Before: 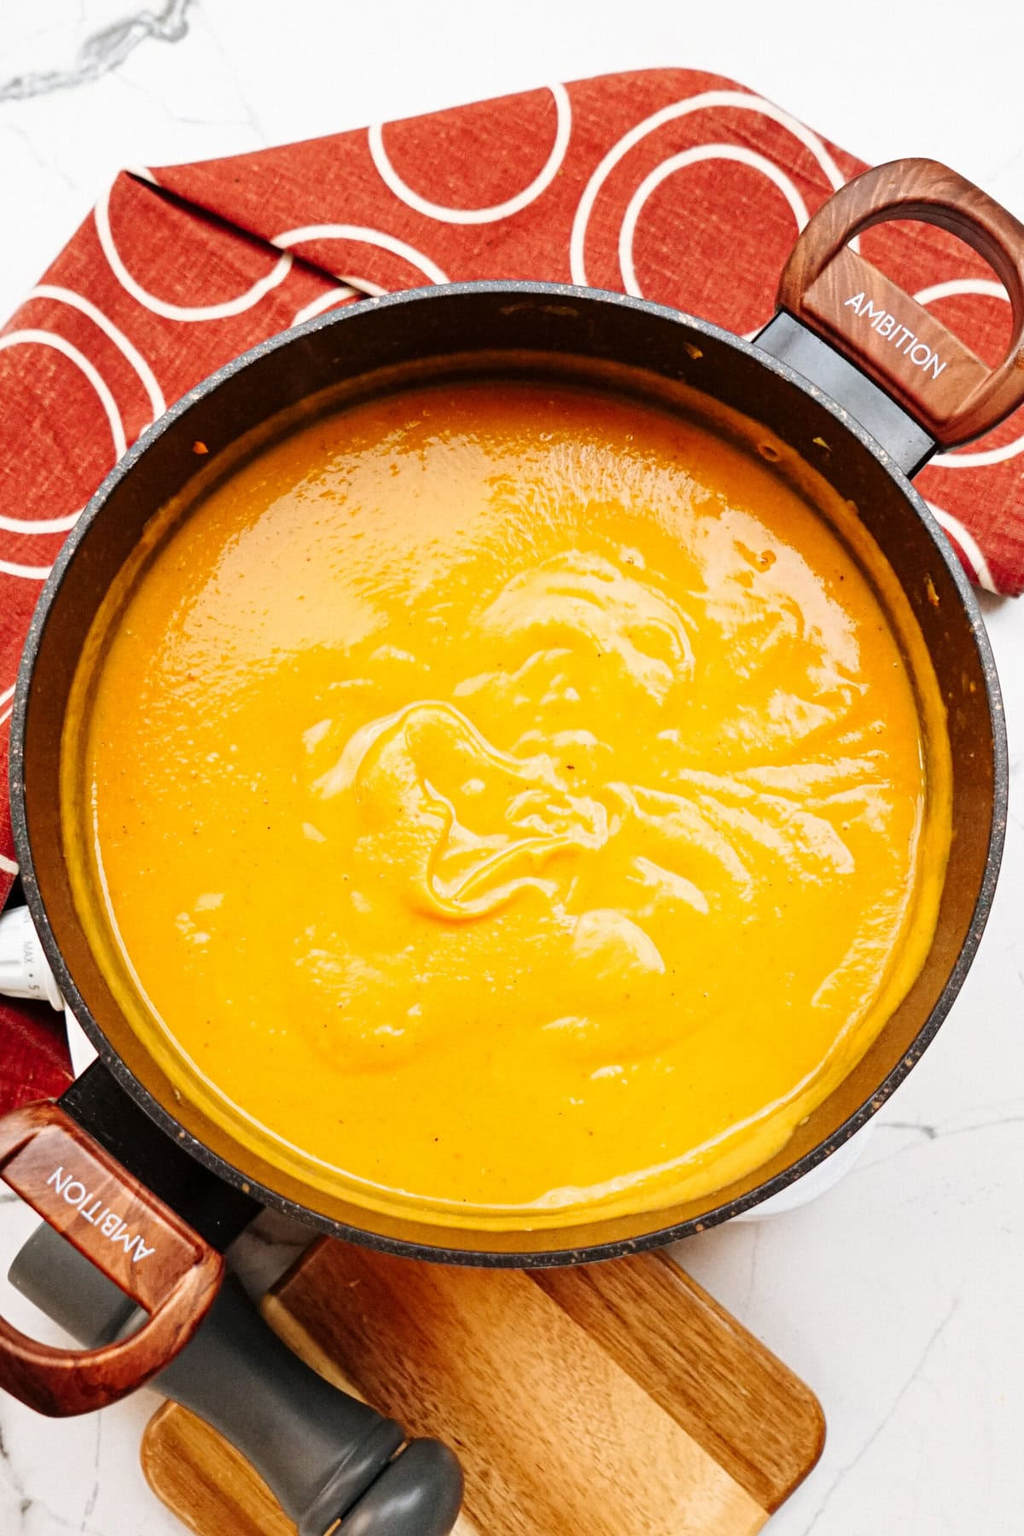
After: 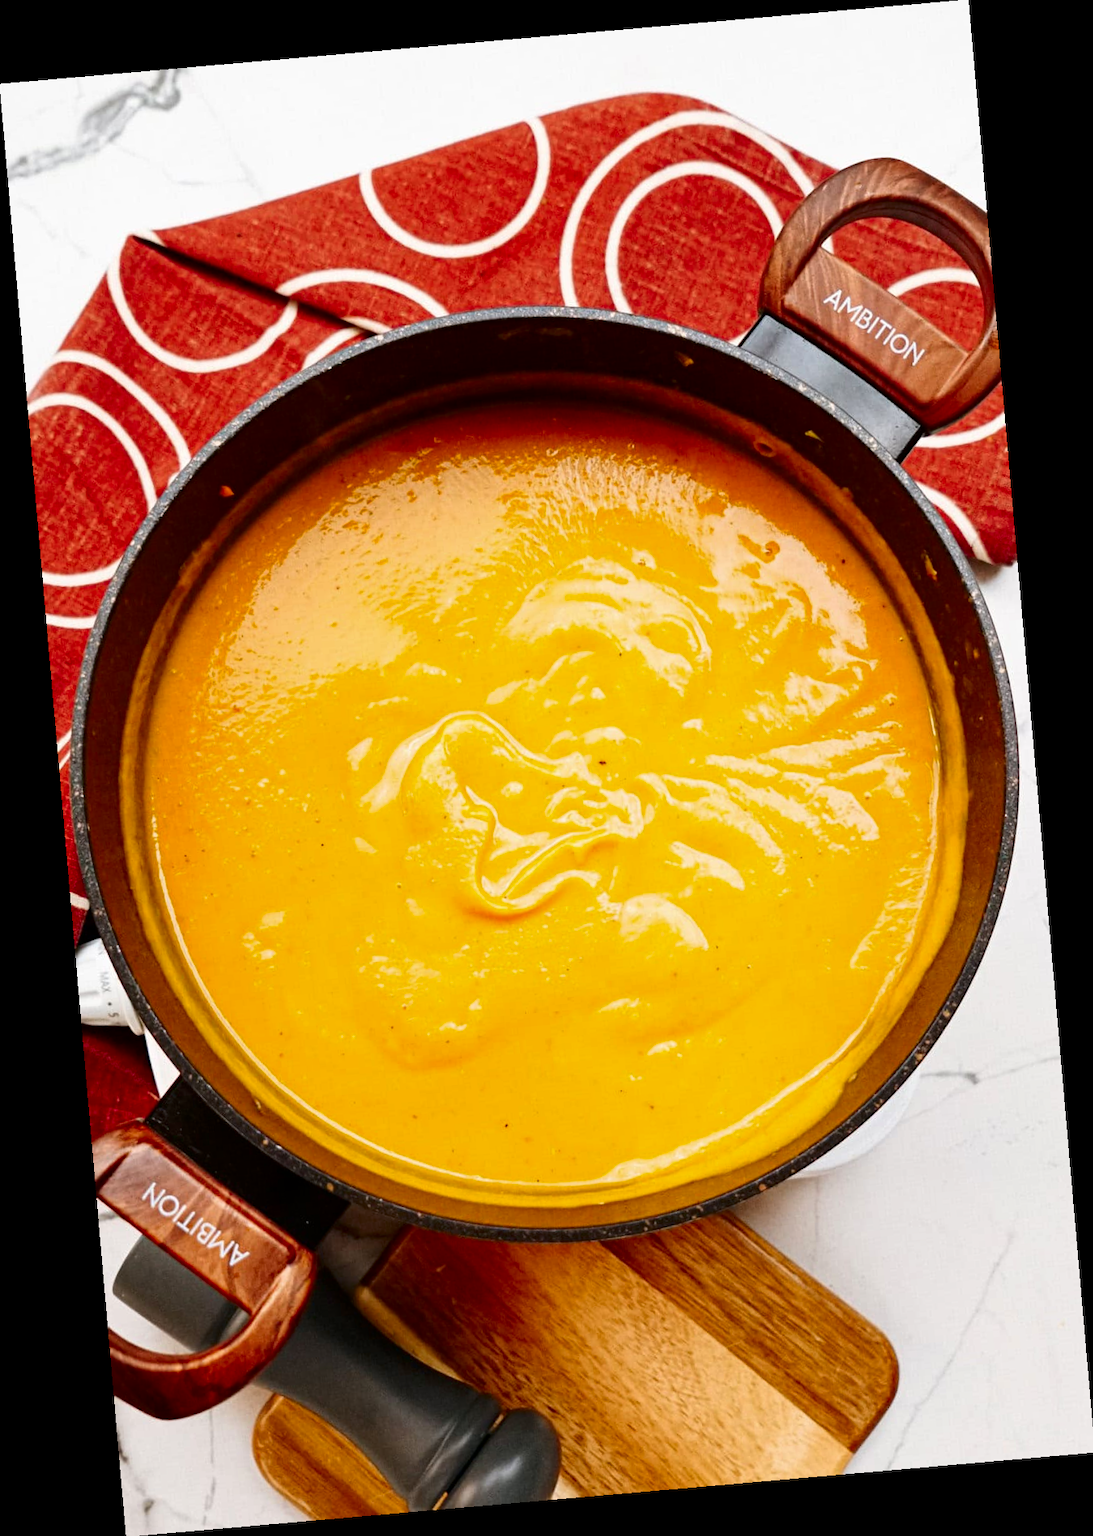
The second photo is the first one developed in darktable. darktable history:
rotate and perspective: rotation -4.98°, automatic cropping off
contrast brightness saturation: contrast 0.07, brightness -0.14, saturation 0.11
